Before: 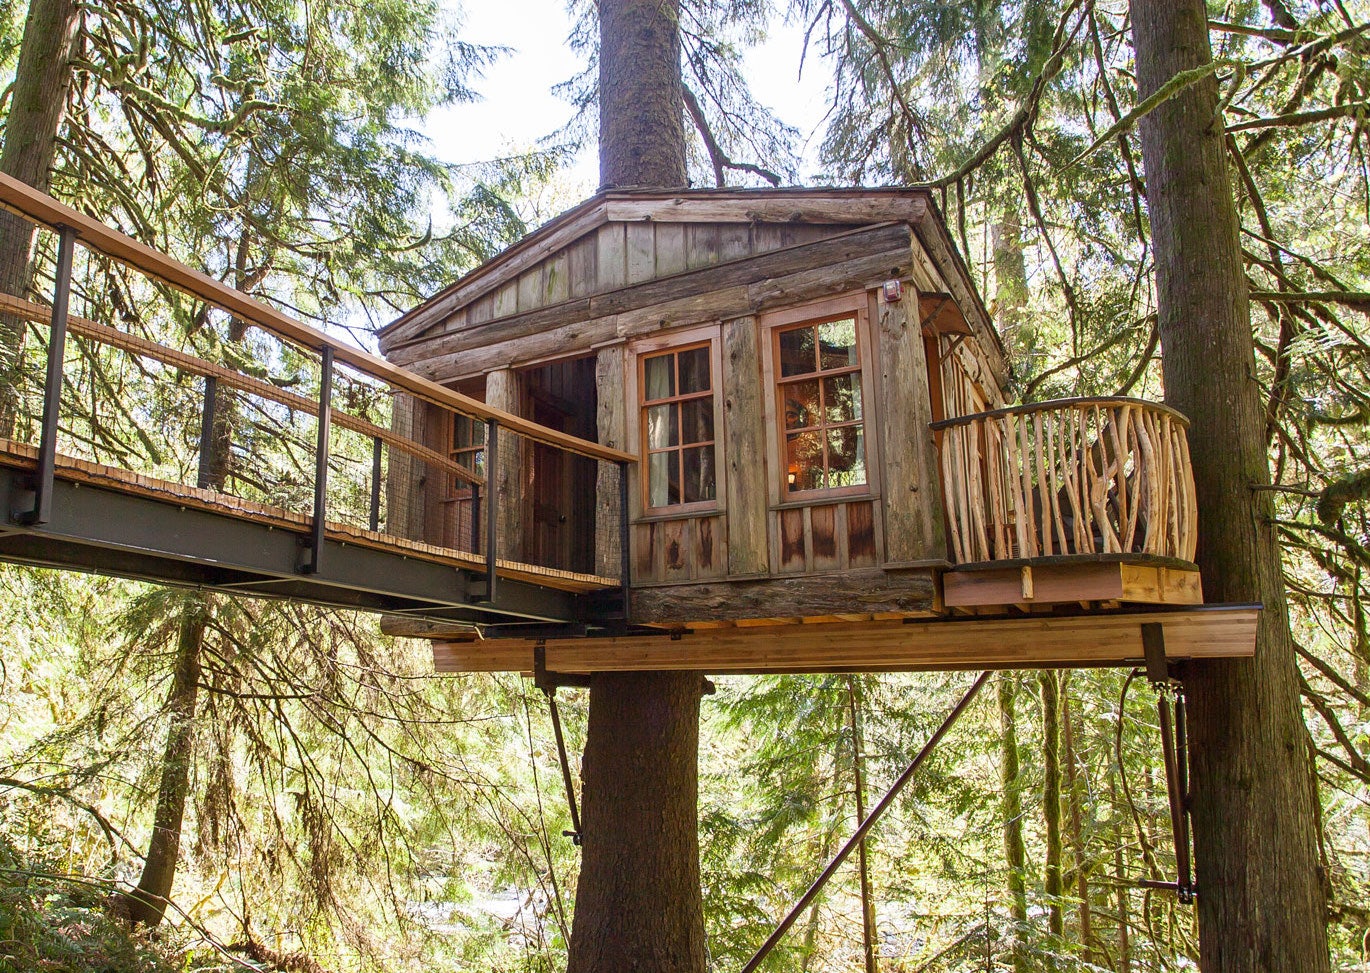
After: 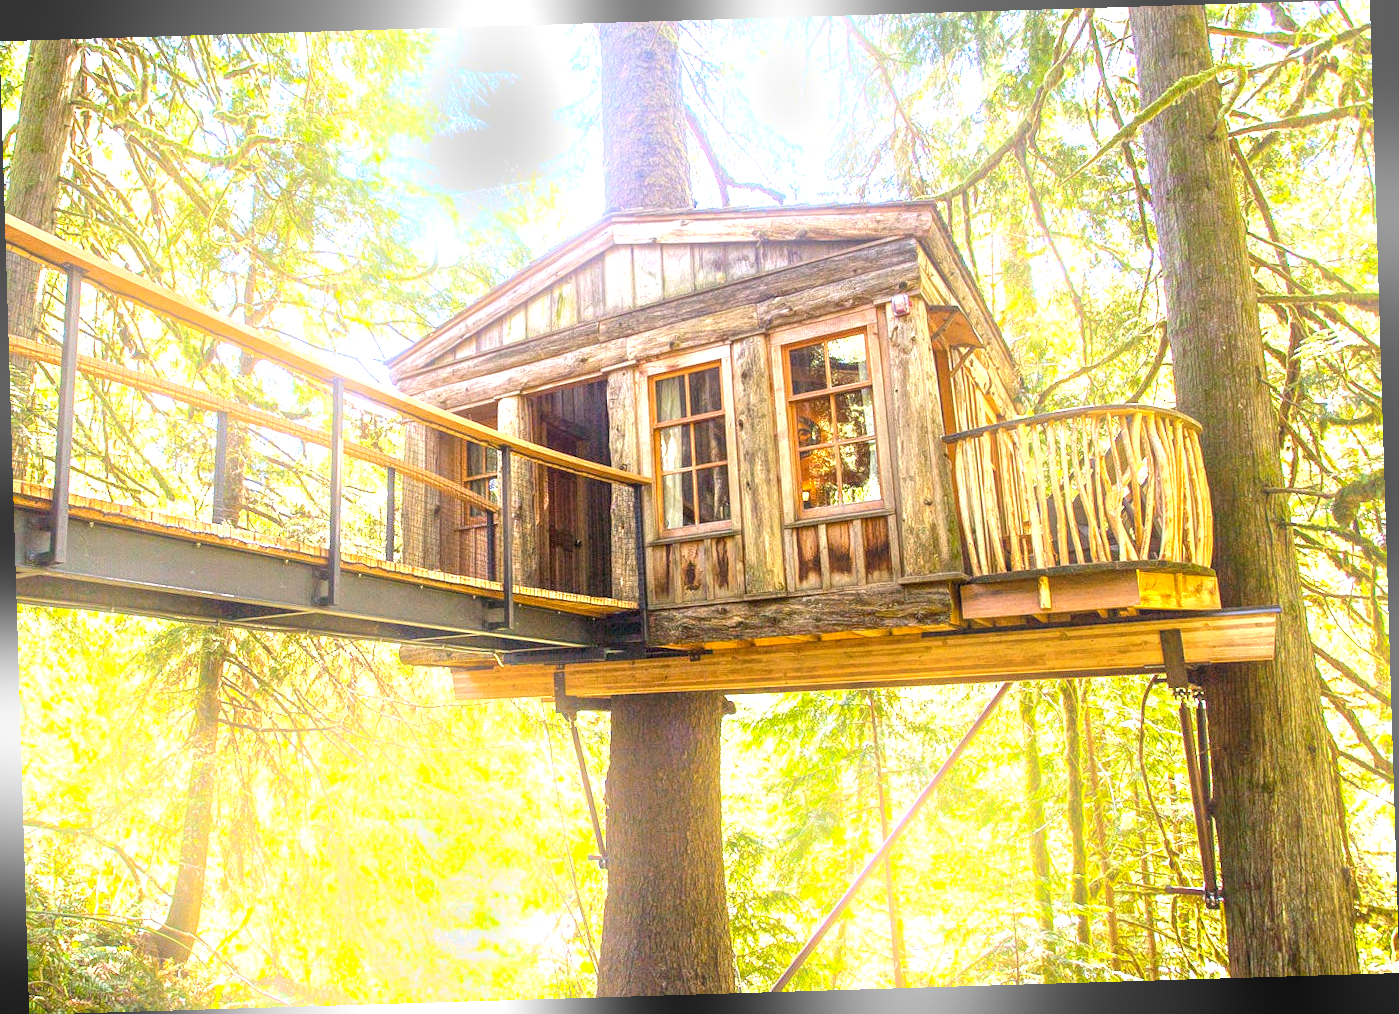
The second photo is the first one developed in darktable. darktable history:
local contrast: highlights 100%, shadows 100%, detail 200%, midtone range 0.2
bloom: size 13.65%, threshold 98.39%, strength 4.82%
white balance: red 1, blue 1
rotate and perspective: rotation -1.75°, automatic cropping off
color balance rgb: perceptual saturation grading › global saturation 20%, global vibrance 20%
color contrast: green-magenta contrast 0.81
exposure: black level correction 0, exposure 1.625 EV, compensate exposure bias true, compensate highlight preservation false
